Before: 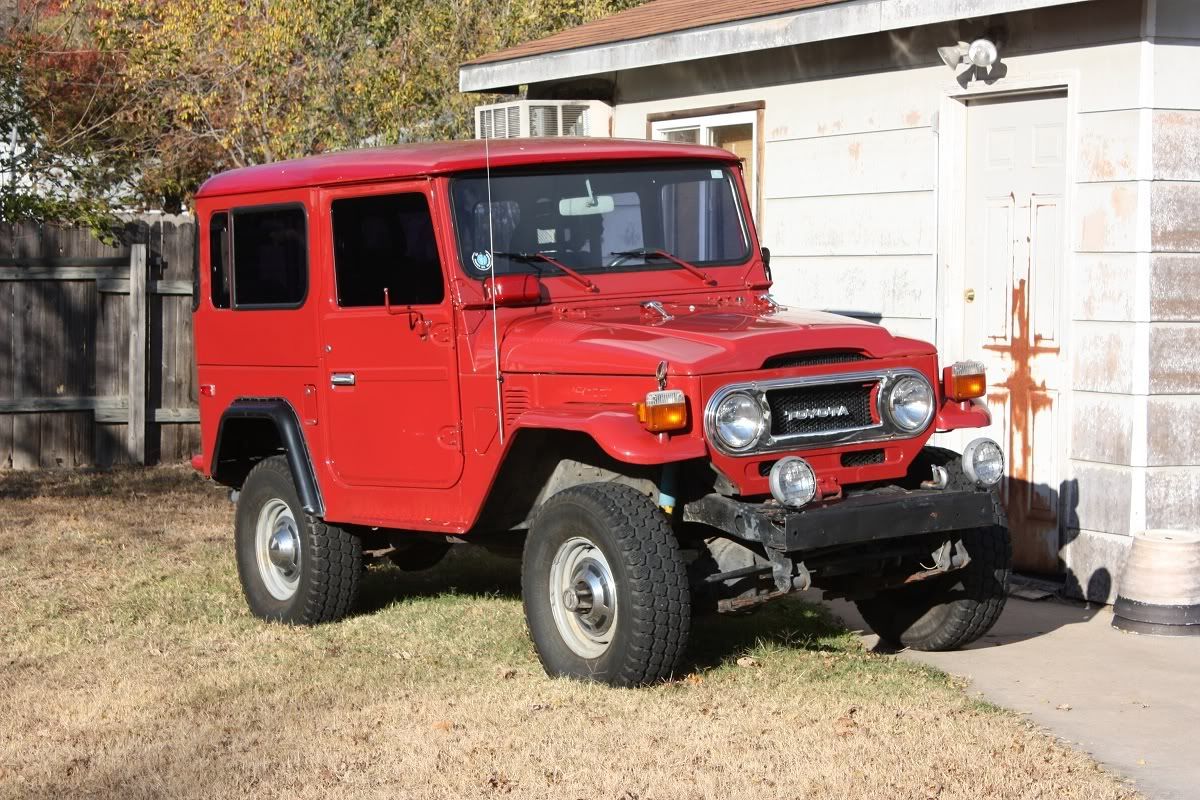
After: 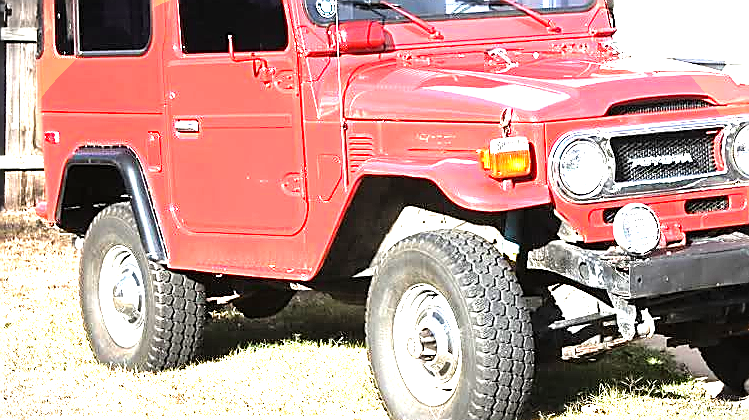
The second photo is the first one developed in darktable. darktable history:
crop: left 13.073%, top 31.631%, right 24.481%, bottom 15.798%
tone equalizer: -8 EV -1.09 EV, -7 EV -1.04 EV, -6 EV -0.884 EV, -5 EV -0.578 EV, -3 EV 0.604 EV, -2 EV 0.873 EV, -1 EV 0.987 EV, +0 EV 1.05 EV
sharpen: radius 1.429, amount 1.248, threshold 0.732
vignetting: fall-off start 99.6%, brightness -0.797, width/height ratio 1.325, unbound false
exposure: black level correction 0, exposure 1.744 EV, compensate highlight preservation false
